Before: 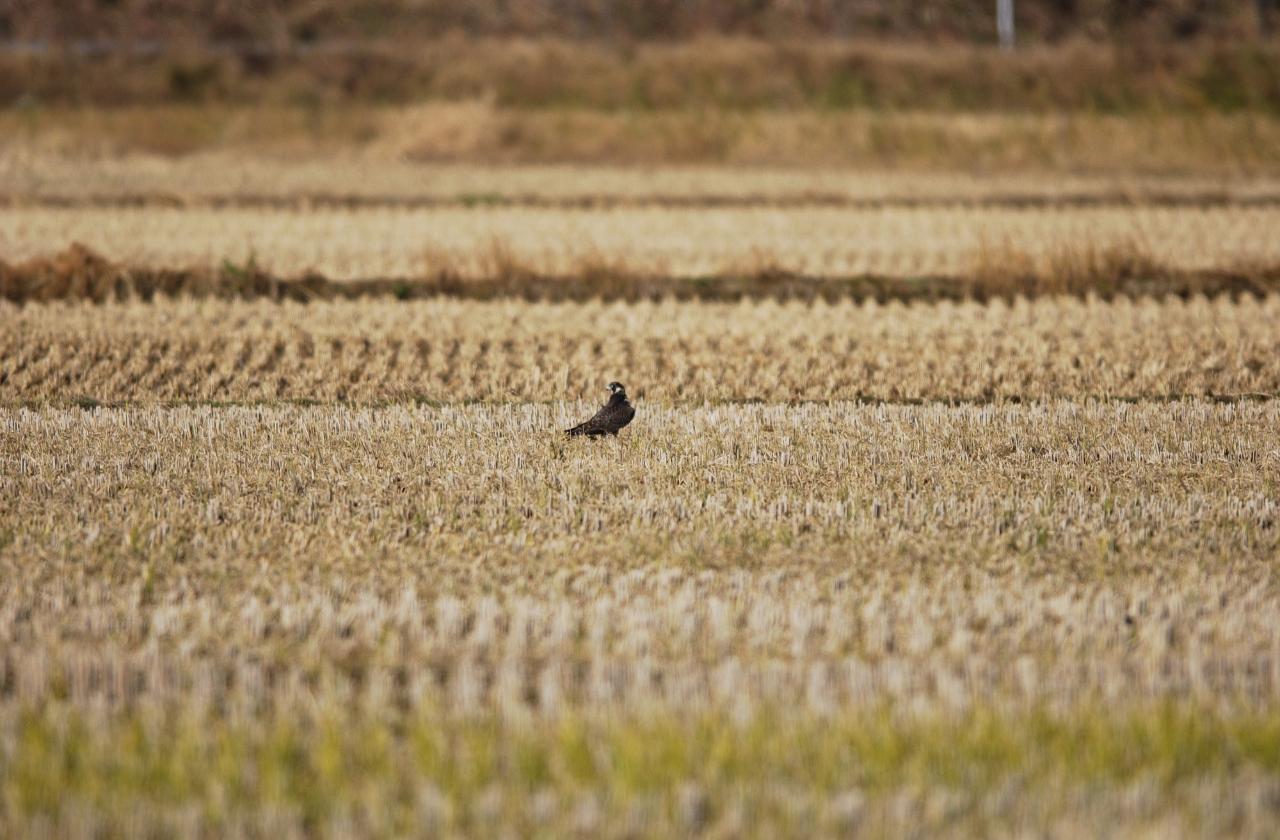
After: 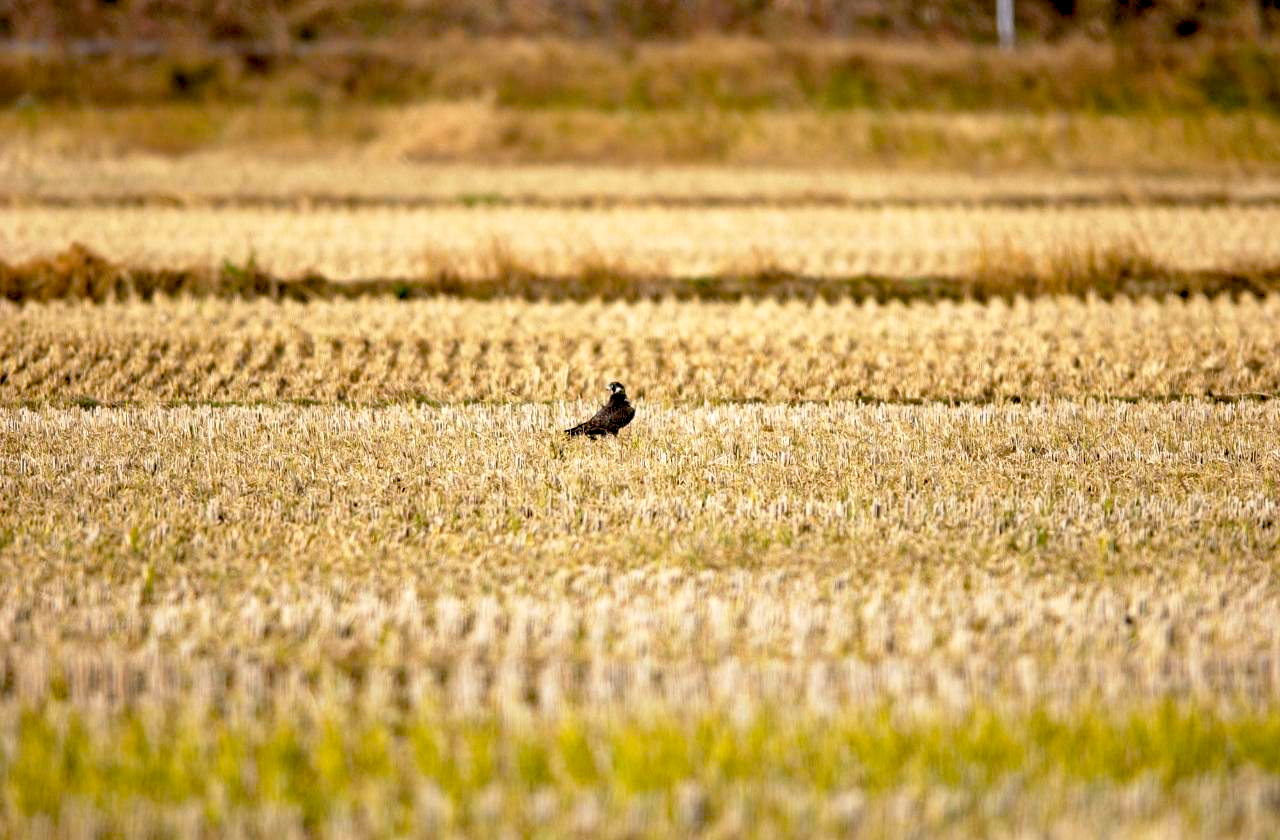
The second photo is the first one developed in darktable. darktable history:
tone equalizer: mask exposure compensation -0.497 EV
color balance rgb: global offset › luminance -1.437%, linear chroma grading › global chroma 15.61%, perceptual saturation grading › global saturation -0.15%, global vibrance 20%
exposure: black level correction 0.012, exposure 0.698 EV, compensate highlight preservation false
